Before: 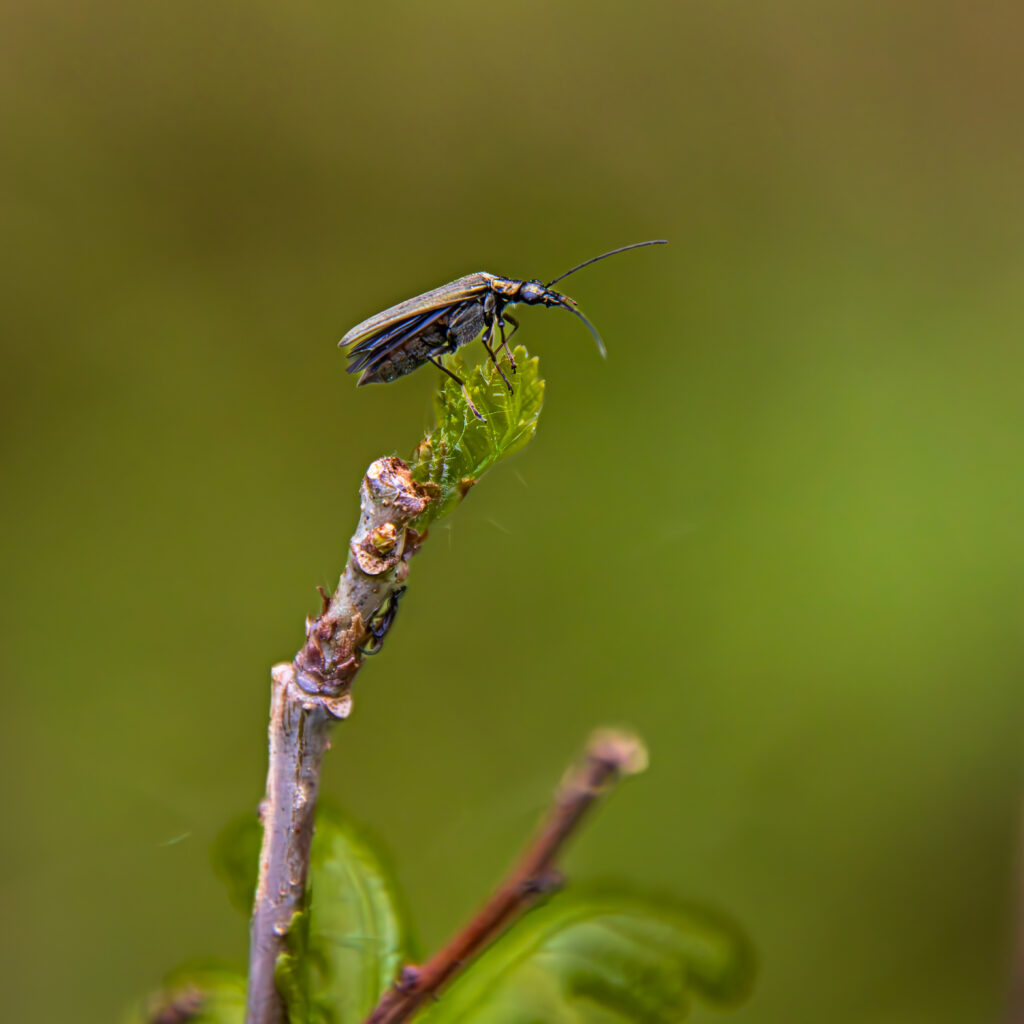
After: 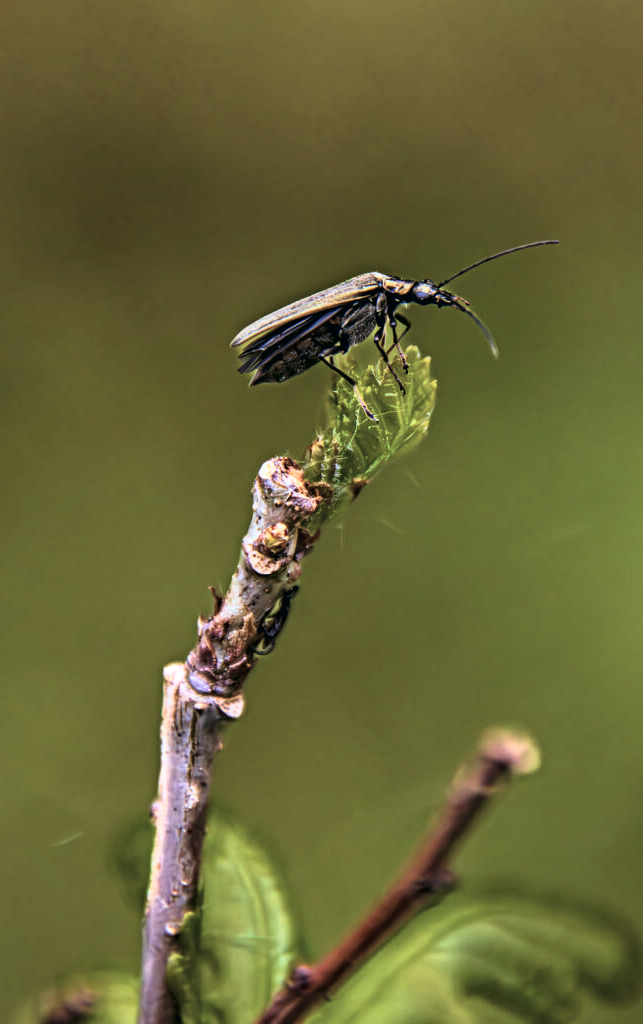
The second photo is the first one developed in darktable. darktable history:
crop: left 10.644%, right 26.528%
haze removal: strength 0.29, distance 0.25, compatibility mode true, adaptive false
color balance: lift [1, 0.994, 1.002, 1.006], gamma [0.957, 1.081, 1.016, 0.919], gain [0.97, 0.972, 1.01, 1.028], input saturation 91.06%, output saturation 79.8%
tone curve: curves: ch0 [(0.016, 0.011) (0.084, 0.026) (0.469, 0.508) (0.721, 0.862) (1, 1)], color space Lab, linked channels, preserve colors none
